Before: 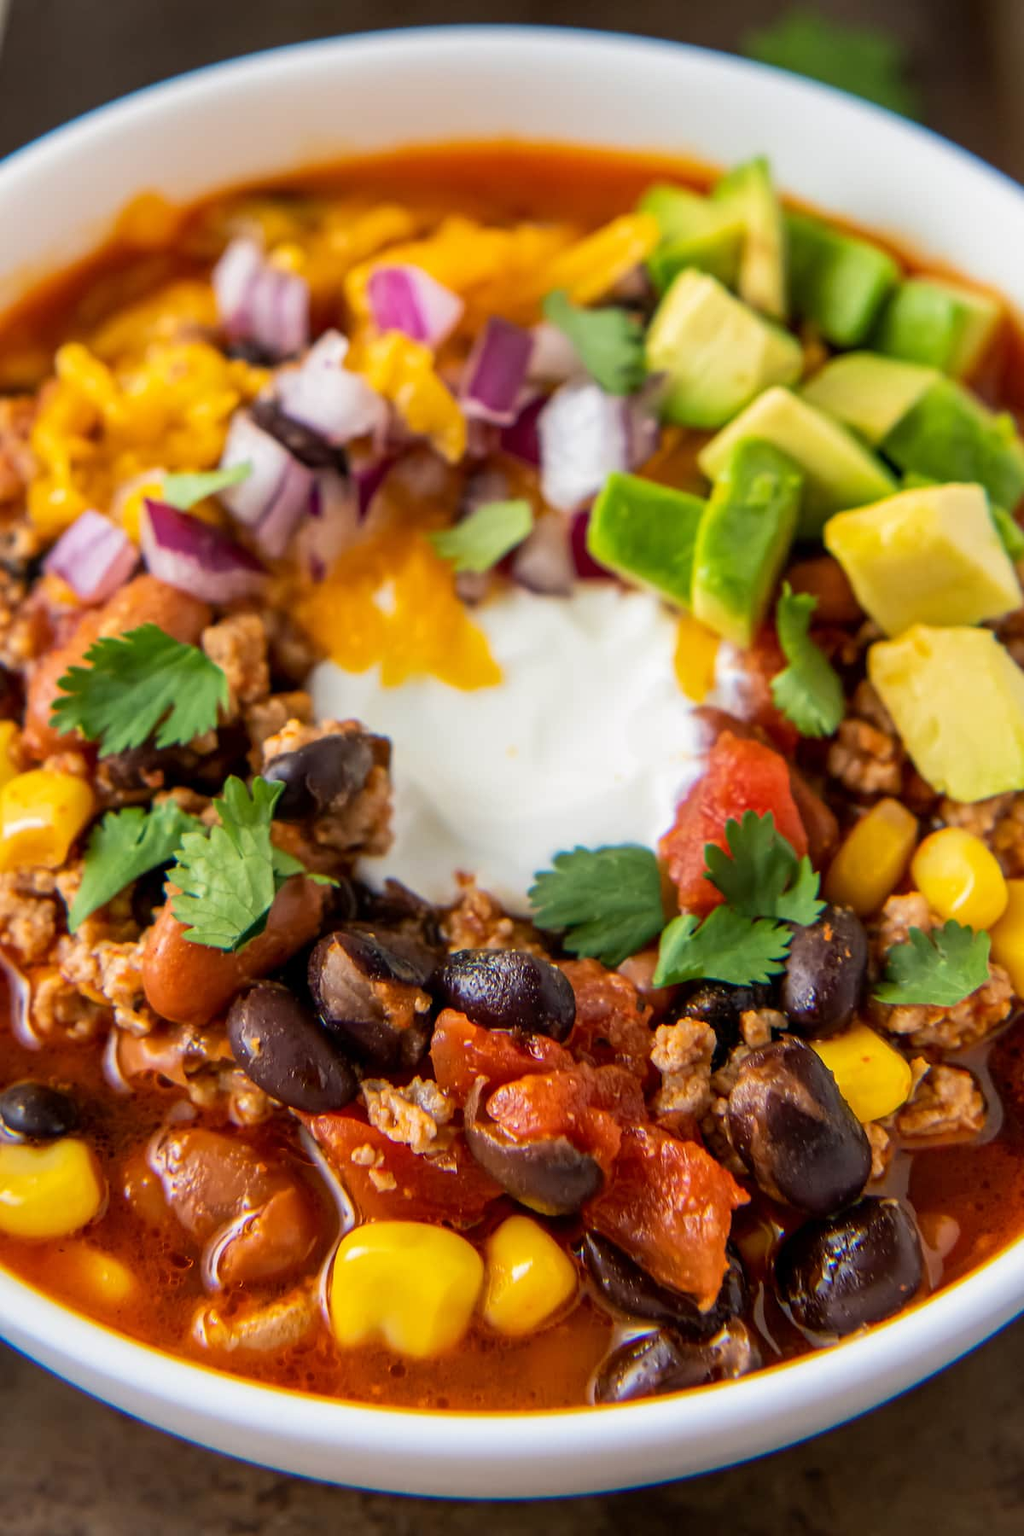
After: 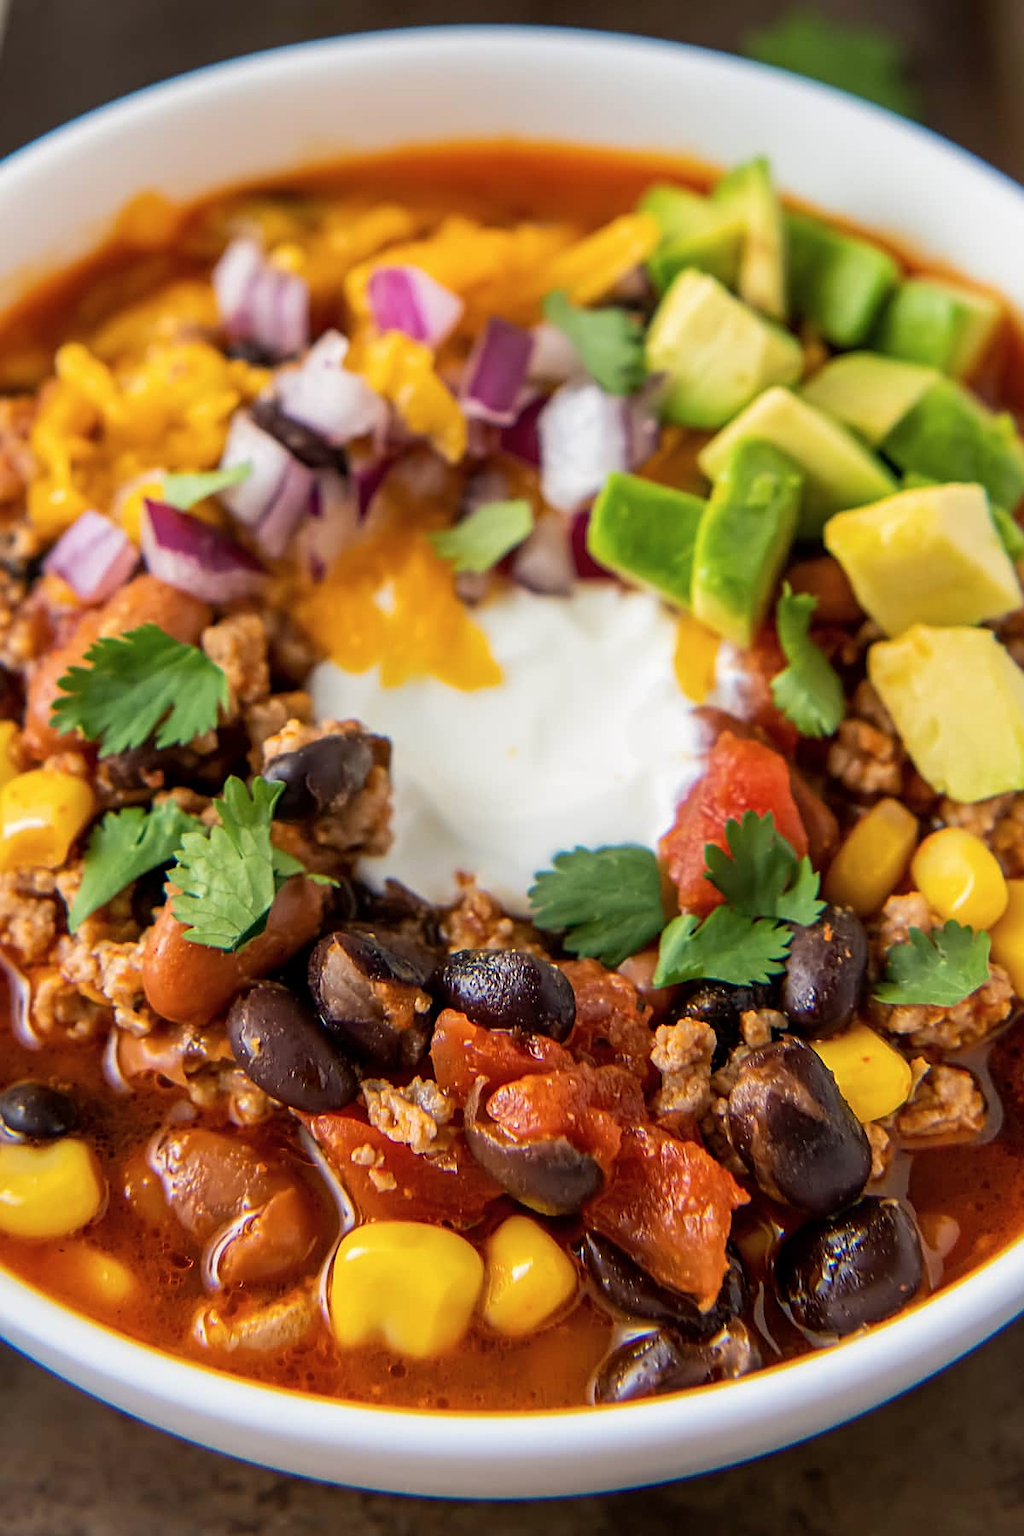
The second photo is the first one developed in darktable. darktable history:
contrast brightness saturation: saturation -0.058
sharpen: on, module defaults
